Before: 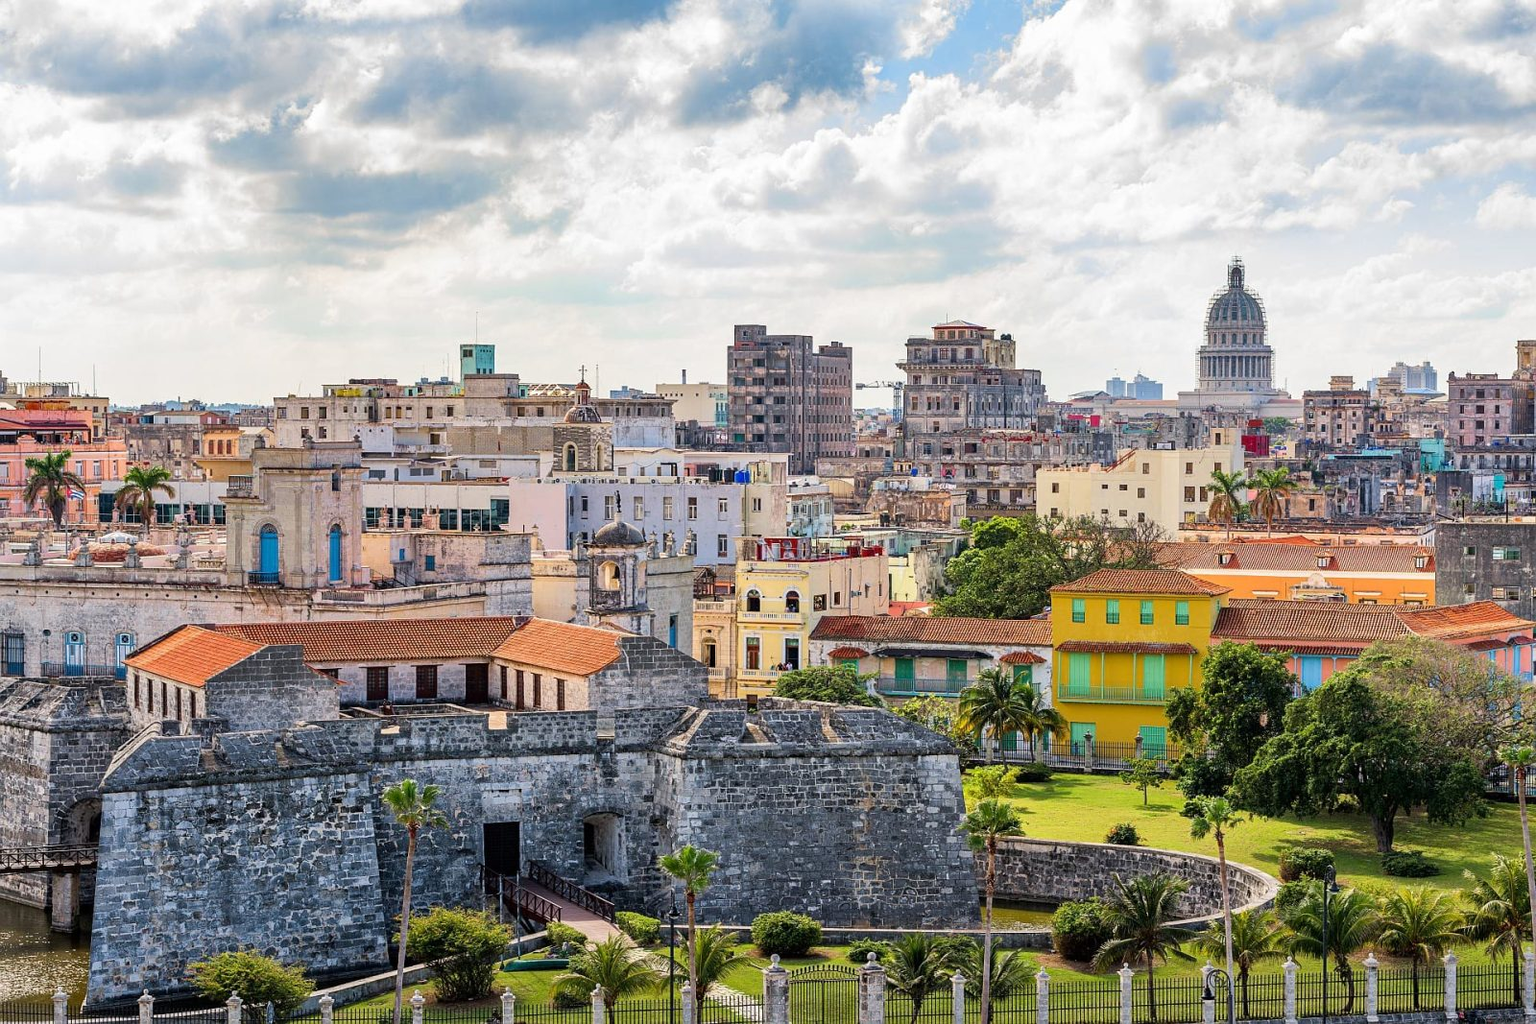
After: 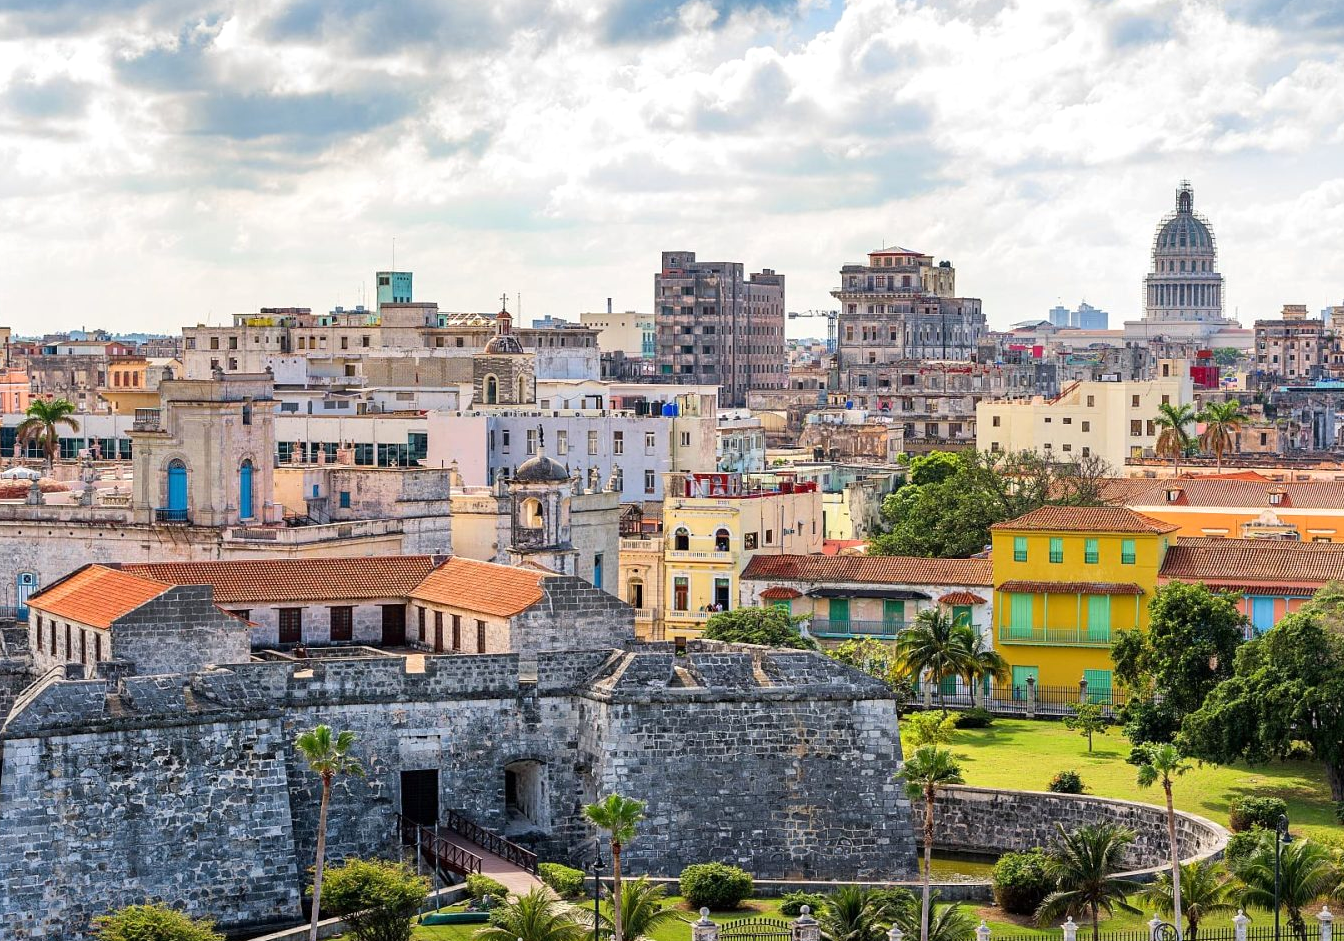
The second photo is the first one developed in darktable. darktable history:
exposure: exposure 0.127 EV, compensate highlight preservation false
crop: left 6.446%, top 8.188%, right 9.538%, bottom 3.548%
